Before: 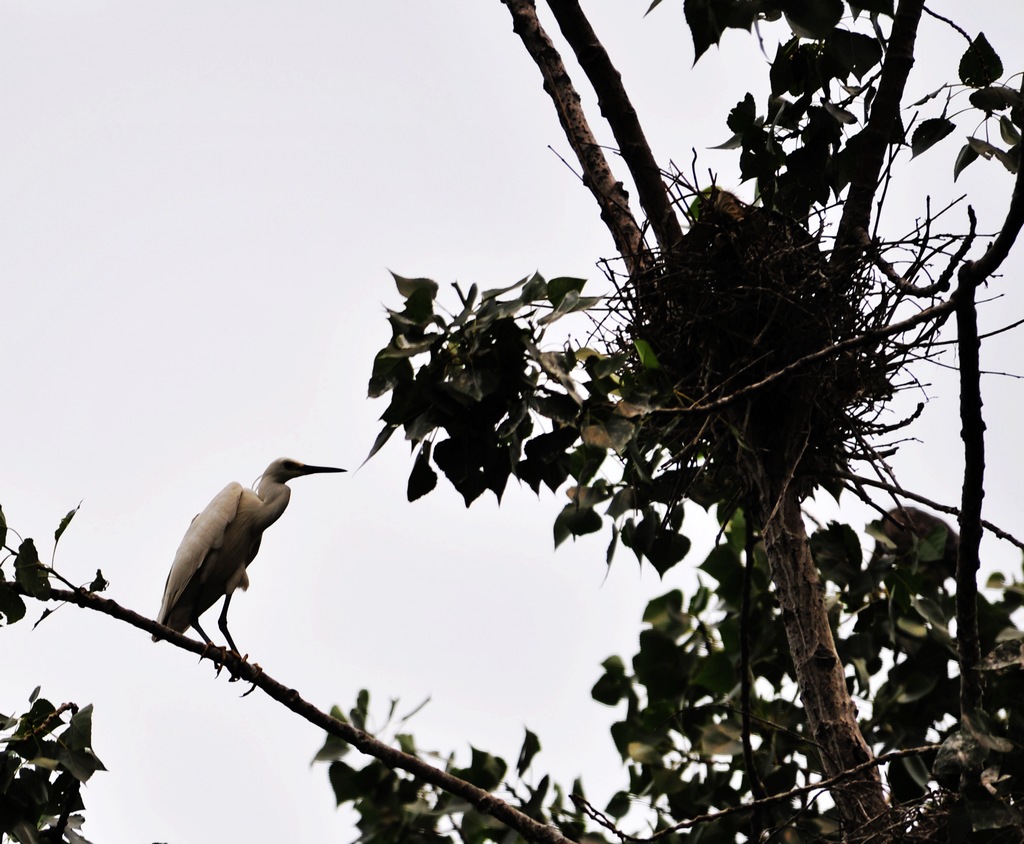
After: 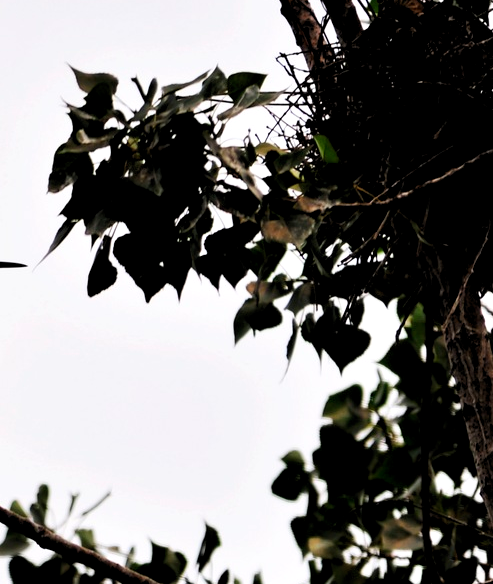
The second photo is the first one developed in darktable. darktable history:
levels: levels [0.031, 0.5, 0.969]
crop: left 31.324%, top 24.383%, right 20.44%, bottom 6.312%
